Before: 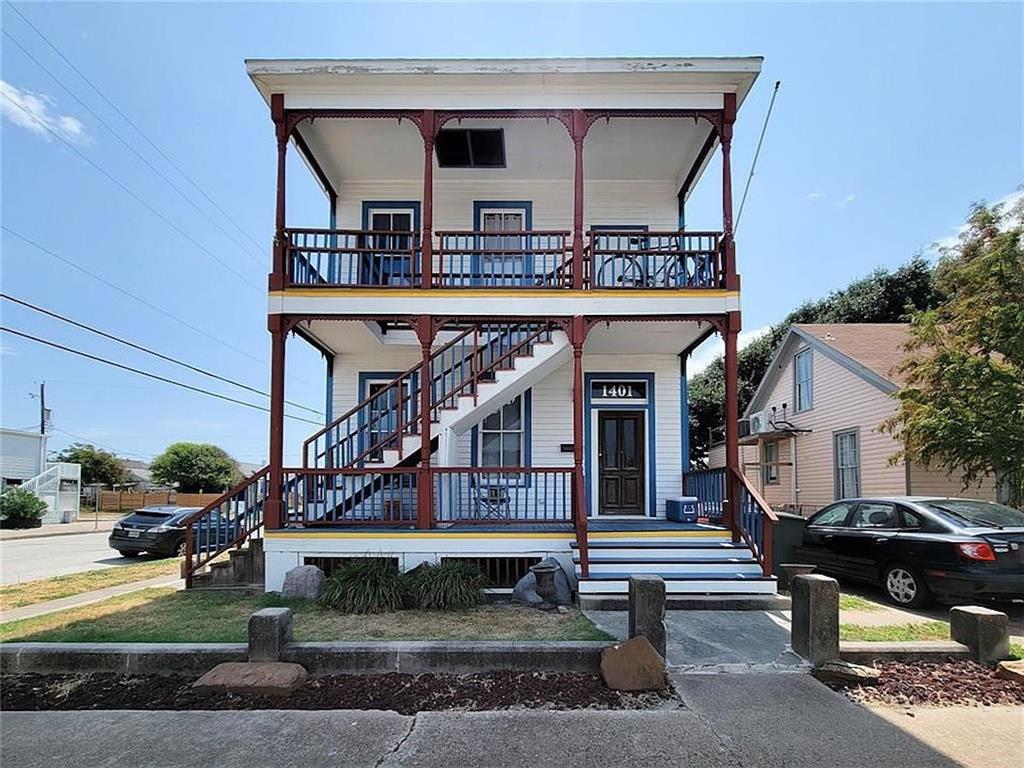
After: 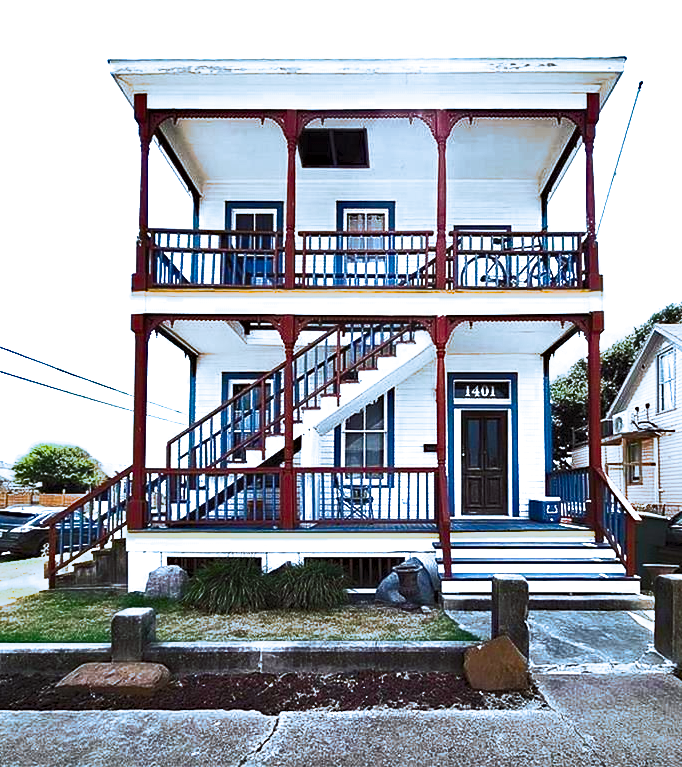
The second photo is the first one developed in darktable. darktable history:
split-toning: shadows › hue 351.18°, shadows › saturation 0.86, highlights › hue 218.82°, highlights › saturation 0.73, balance -19.167
crop and rotate: left 13.409%, right 19.924%
contrast brightness saturation: contrast 0.83, brightness 0.59, saturation 0.59
haze removal: compatibility mode true, adaptive false
